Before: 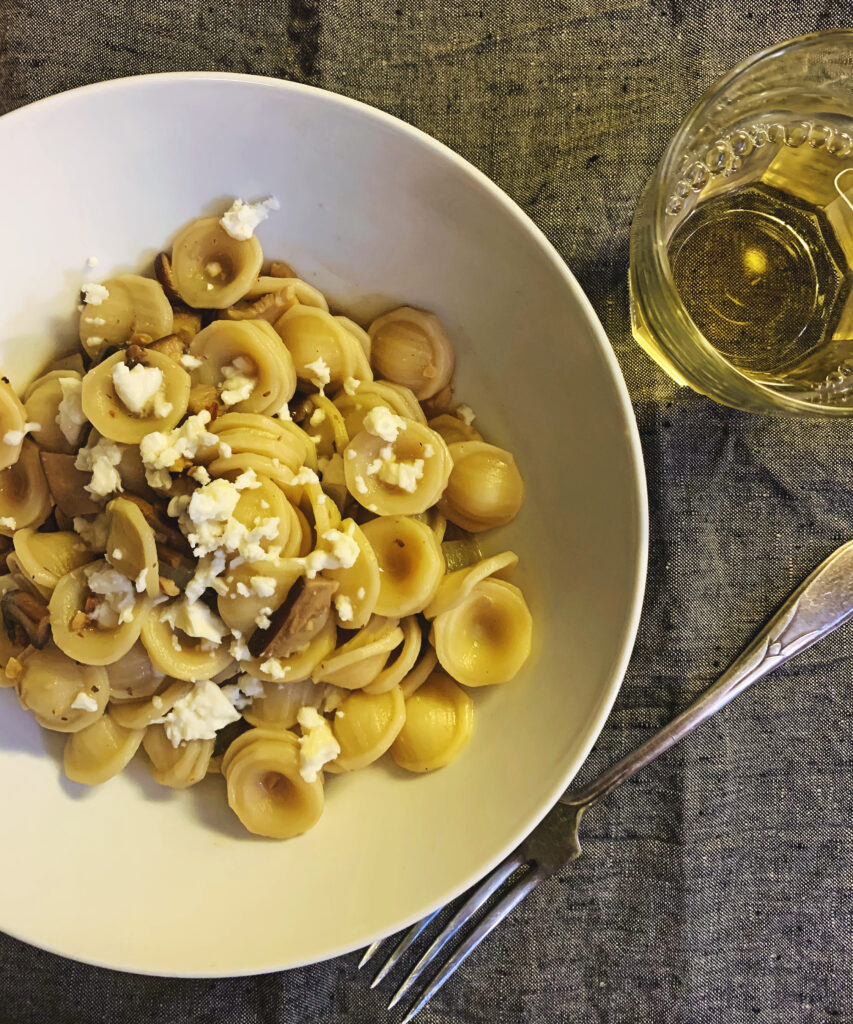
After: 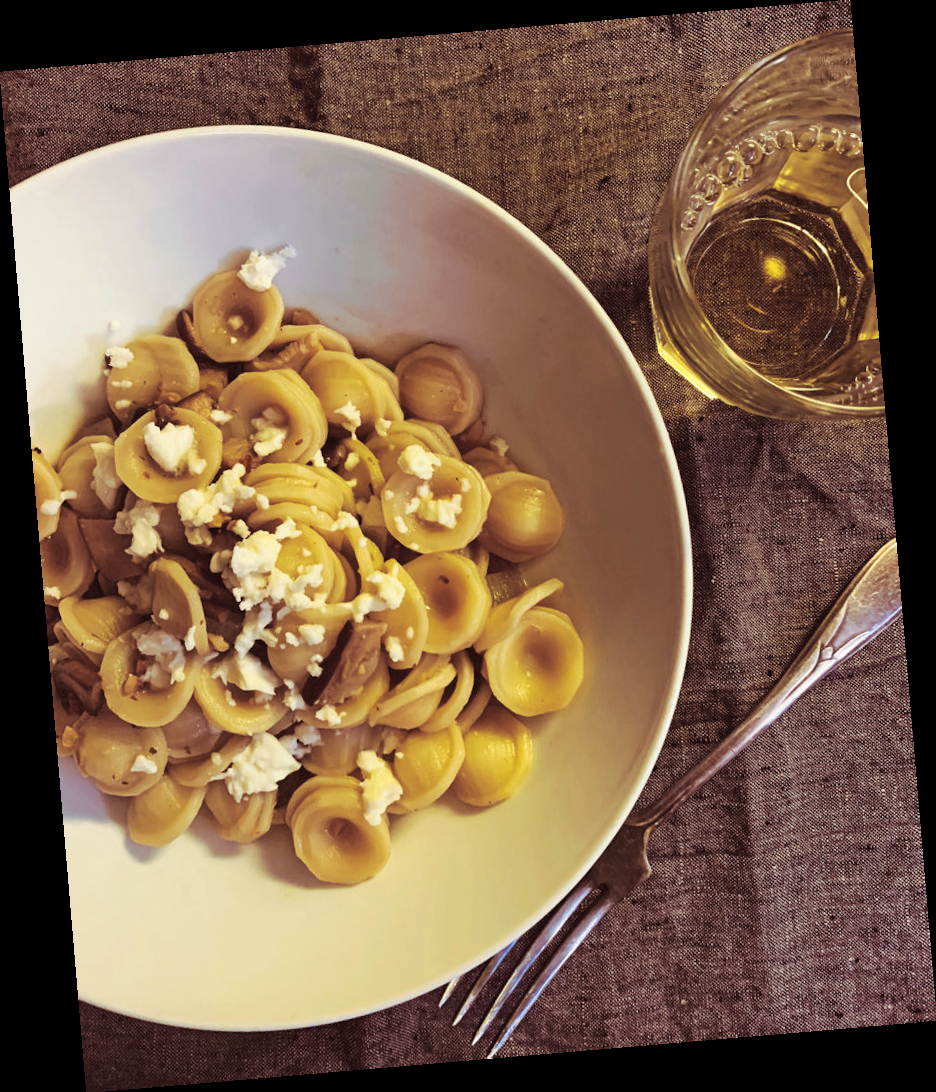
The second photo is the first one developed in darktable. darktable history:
split-toning: on, module defaults
white balance: red 1.009, blue 0.985
rotate and perspective: rotation -4.86°, automatic cropping off
